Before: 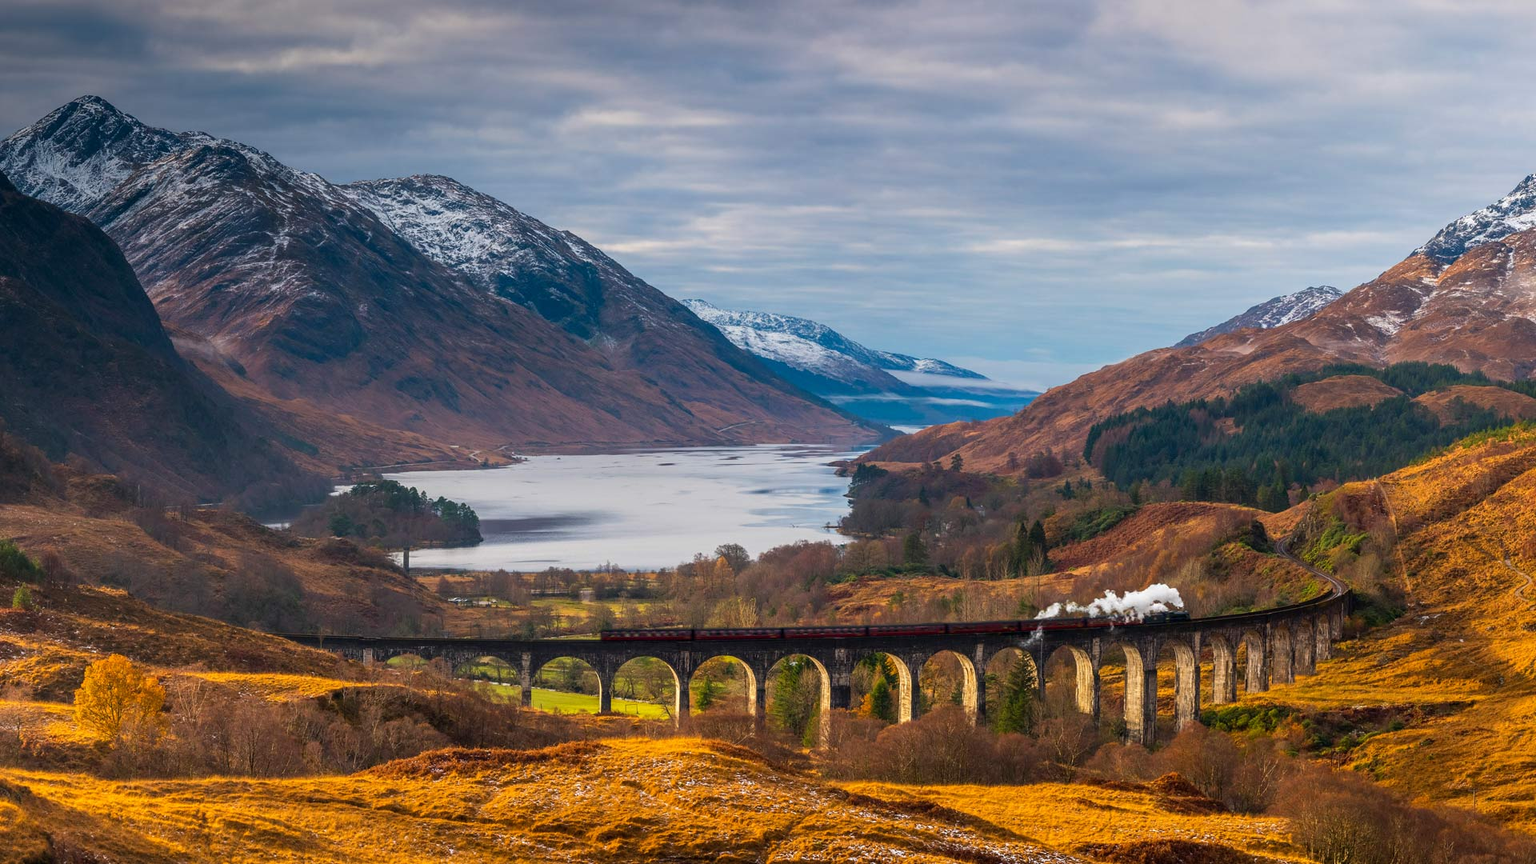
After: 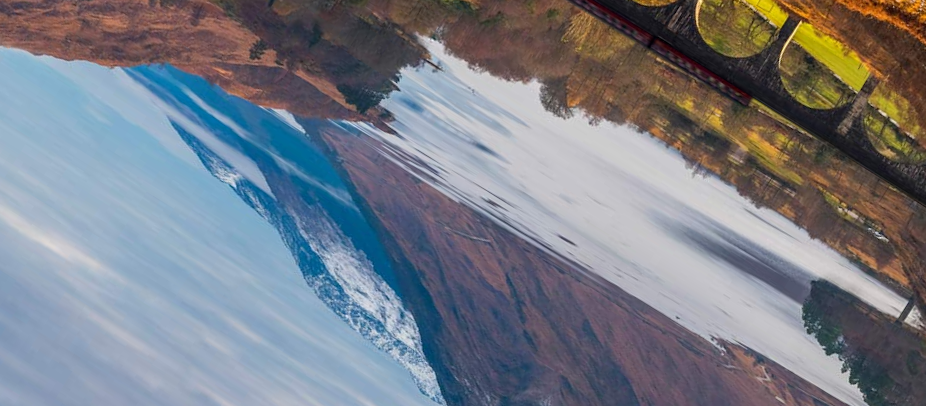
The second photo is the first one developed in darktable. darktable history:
crop and rotate: angle 148.1°, left 9.227%, top 15.603%, right 4.515%, bottom 17.148%
